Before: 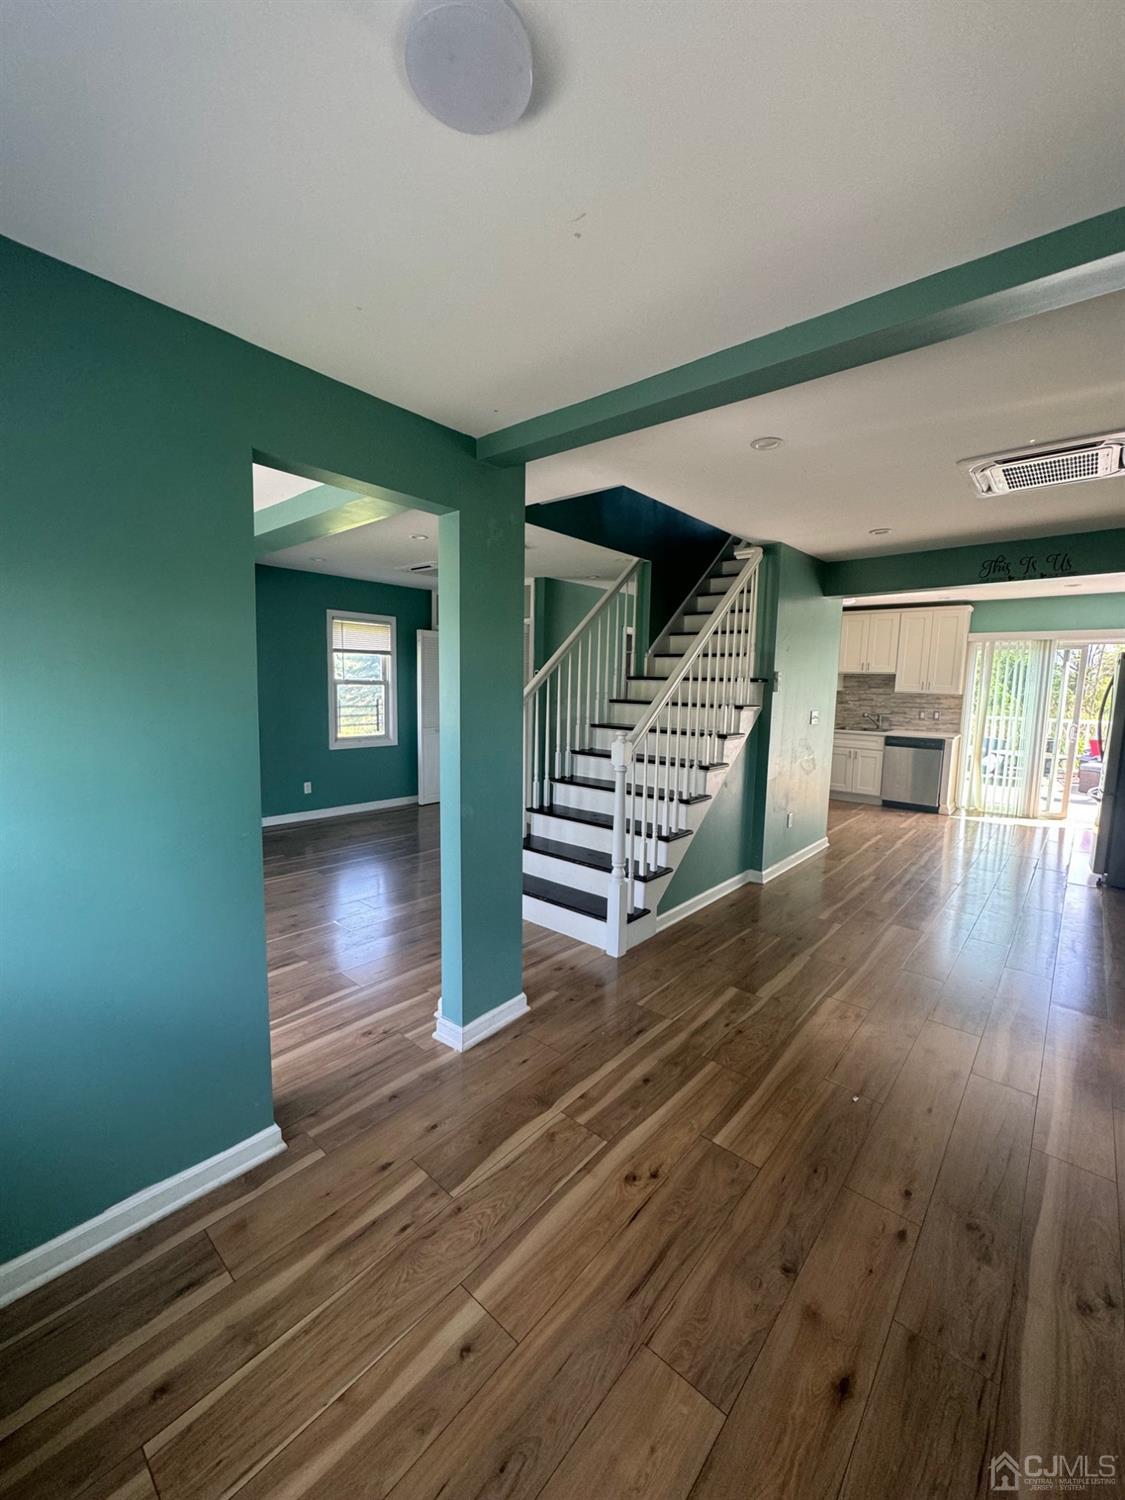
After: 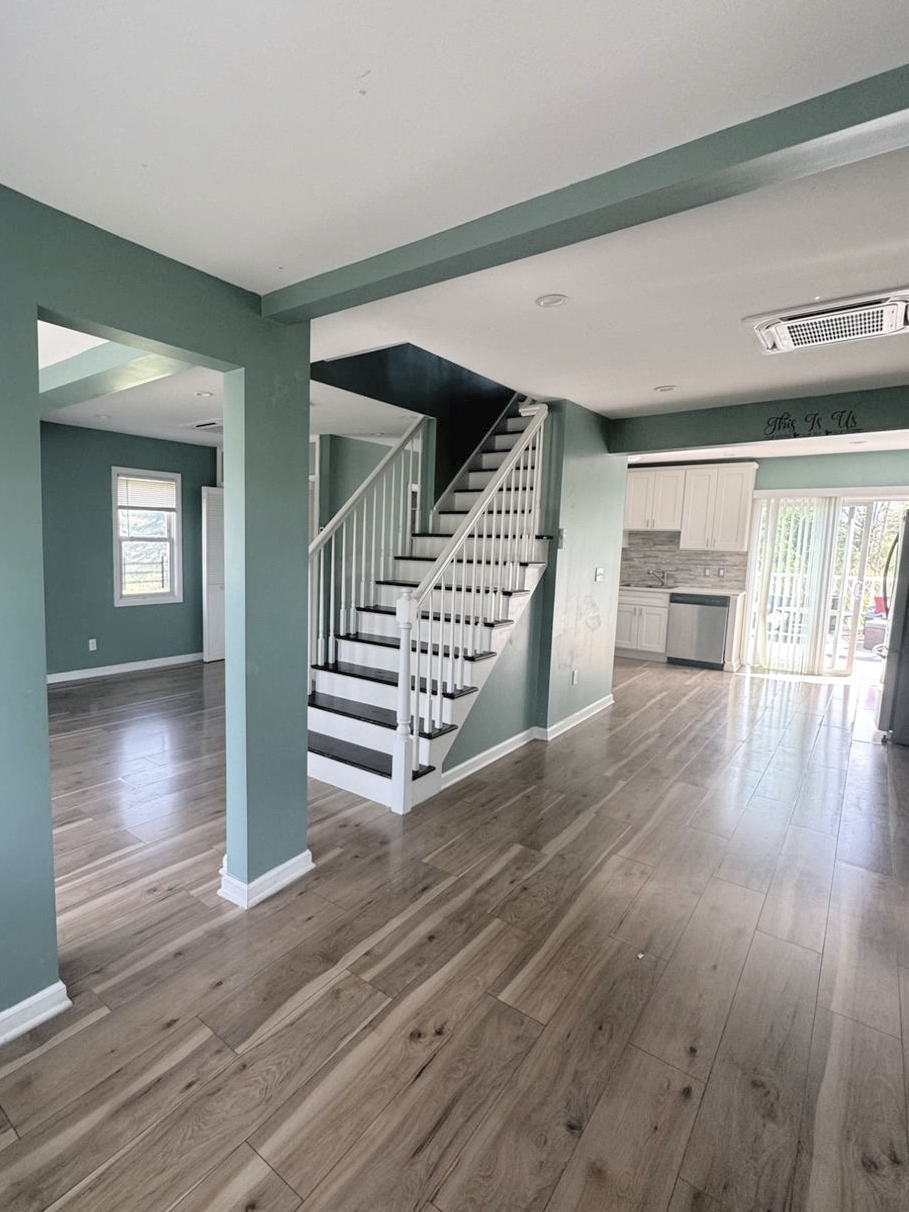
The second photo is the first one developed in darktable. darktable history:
white balance: red 1.009, blue 1.027
crop: left 19.159%, top 9.58%, bottom 9.58%
contrast brightness saturation: brightness 0.18, saturation -0.5
